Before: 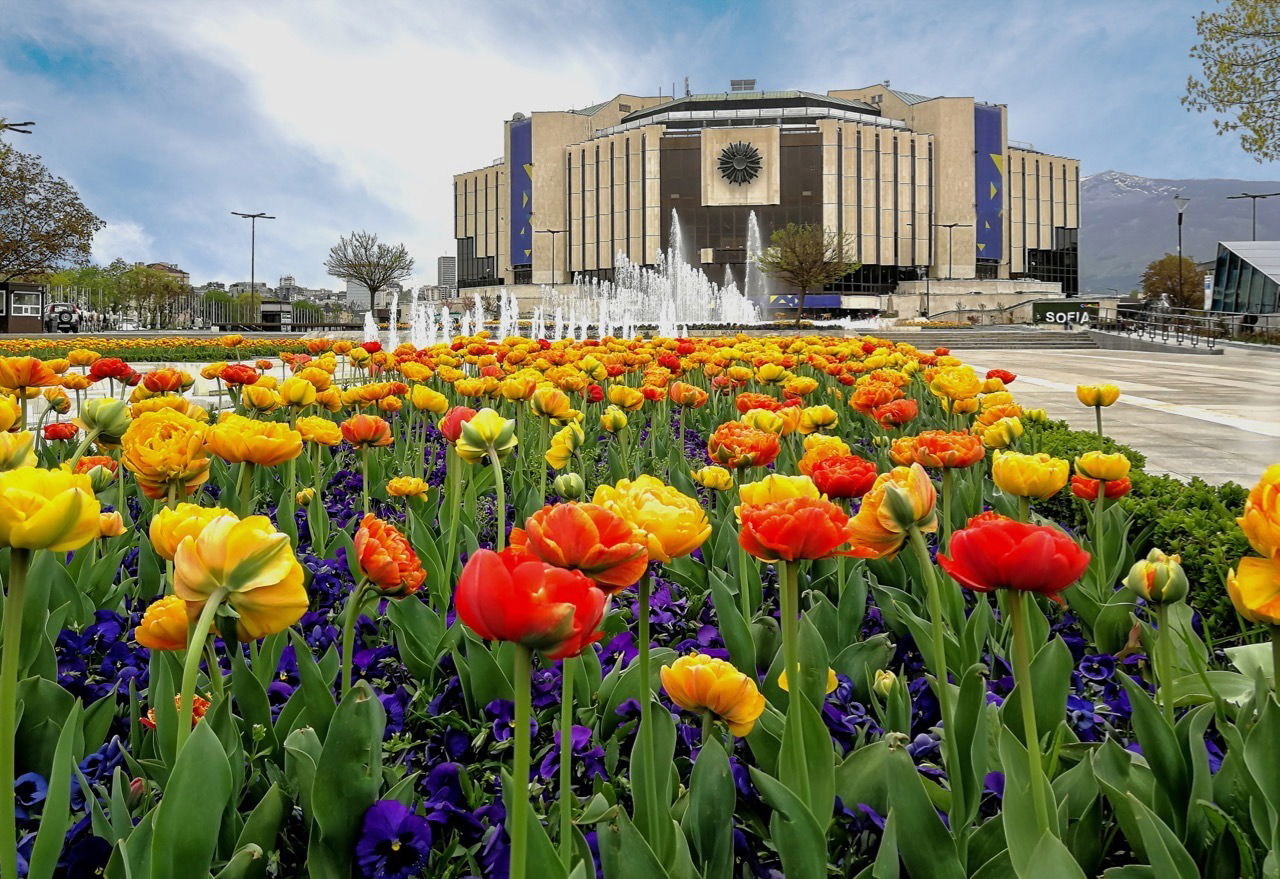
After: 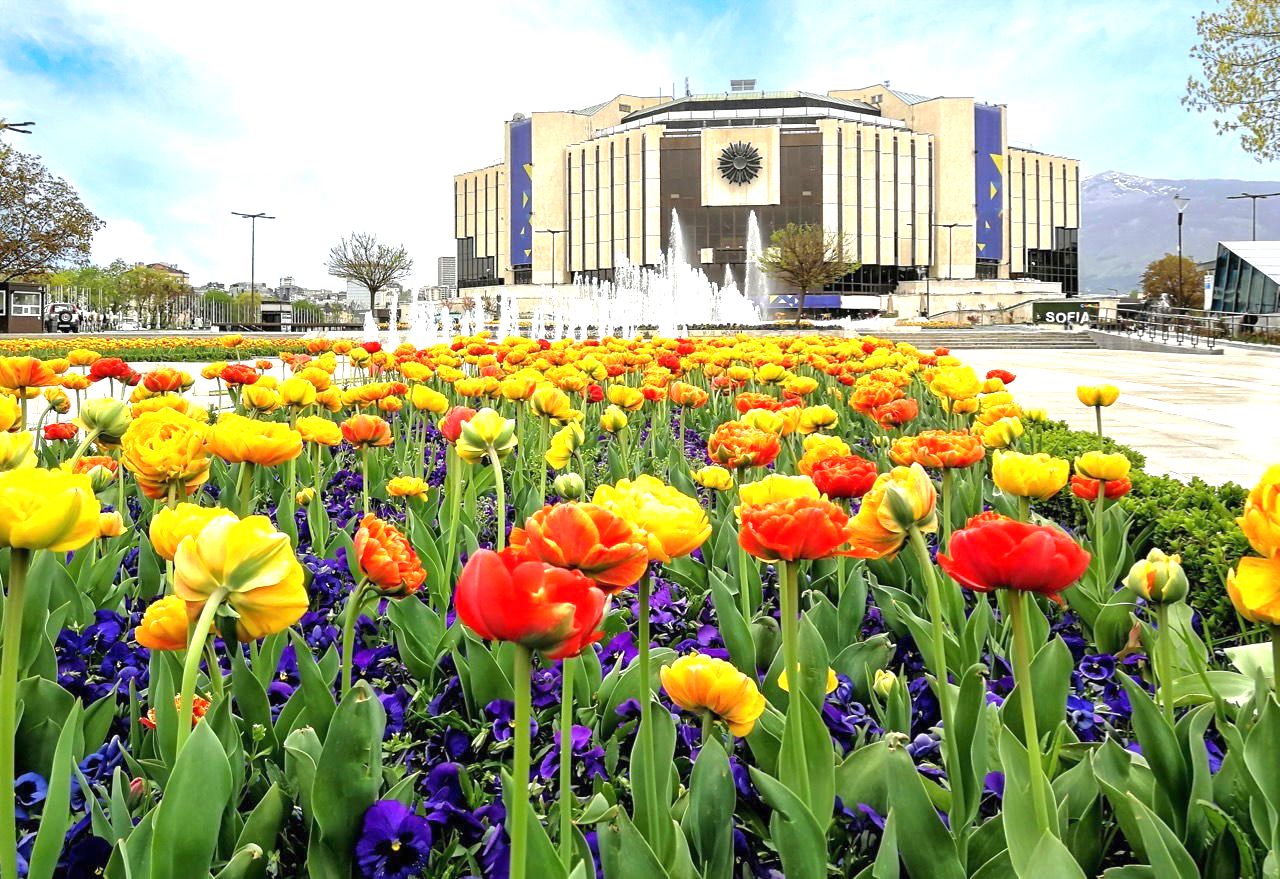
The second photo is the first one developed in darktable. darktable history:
exposure: black level correction 0, exposure 1.183 EV, compensate highlight preservation false
